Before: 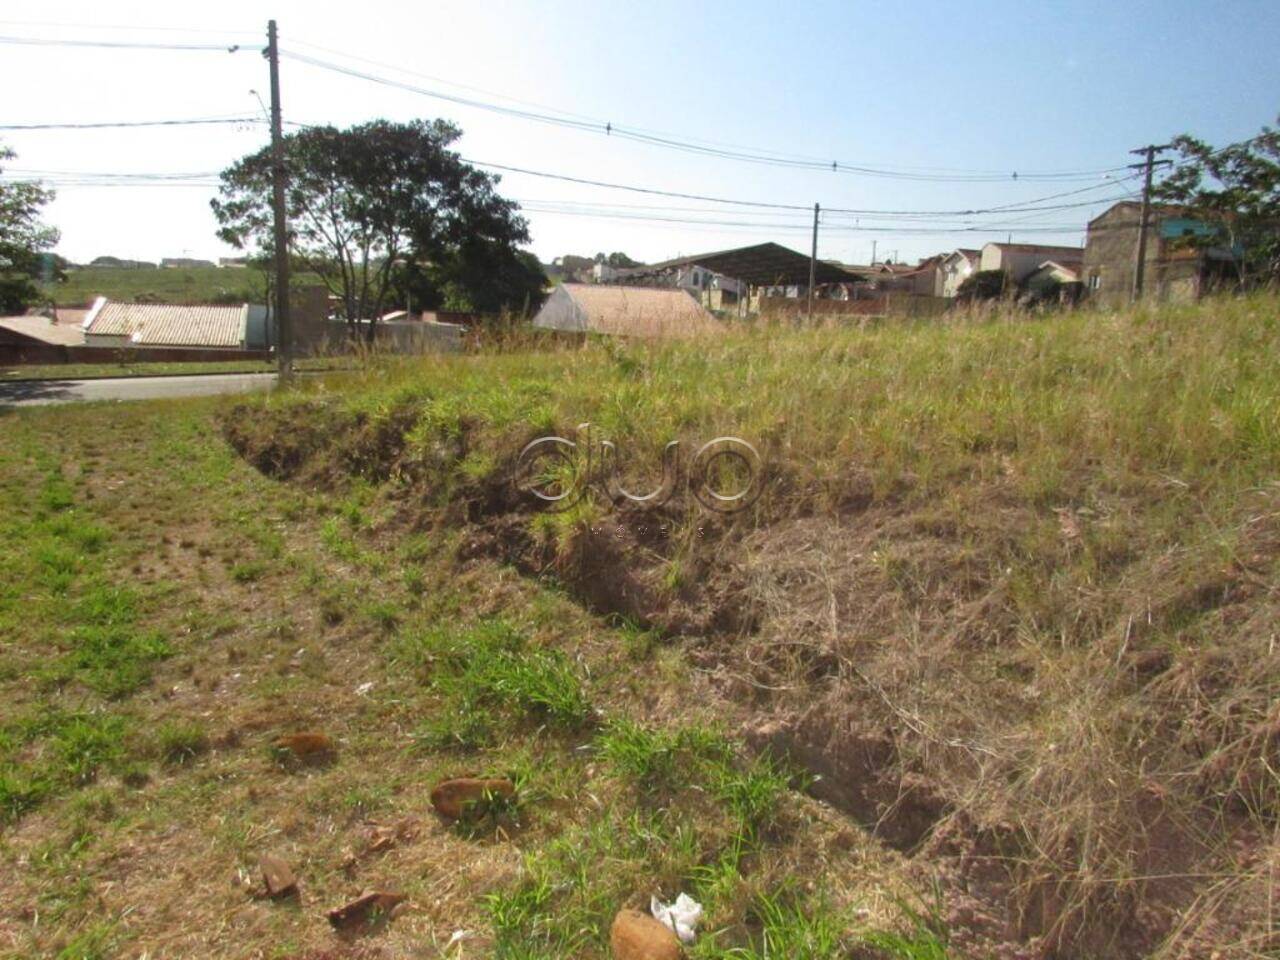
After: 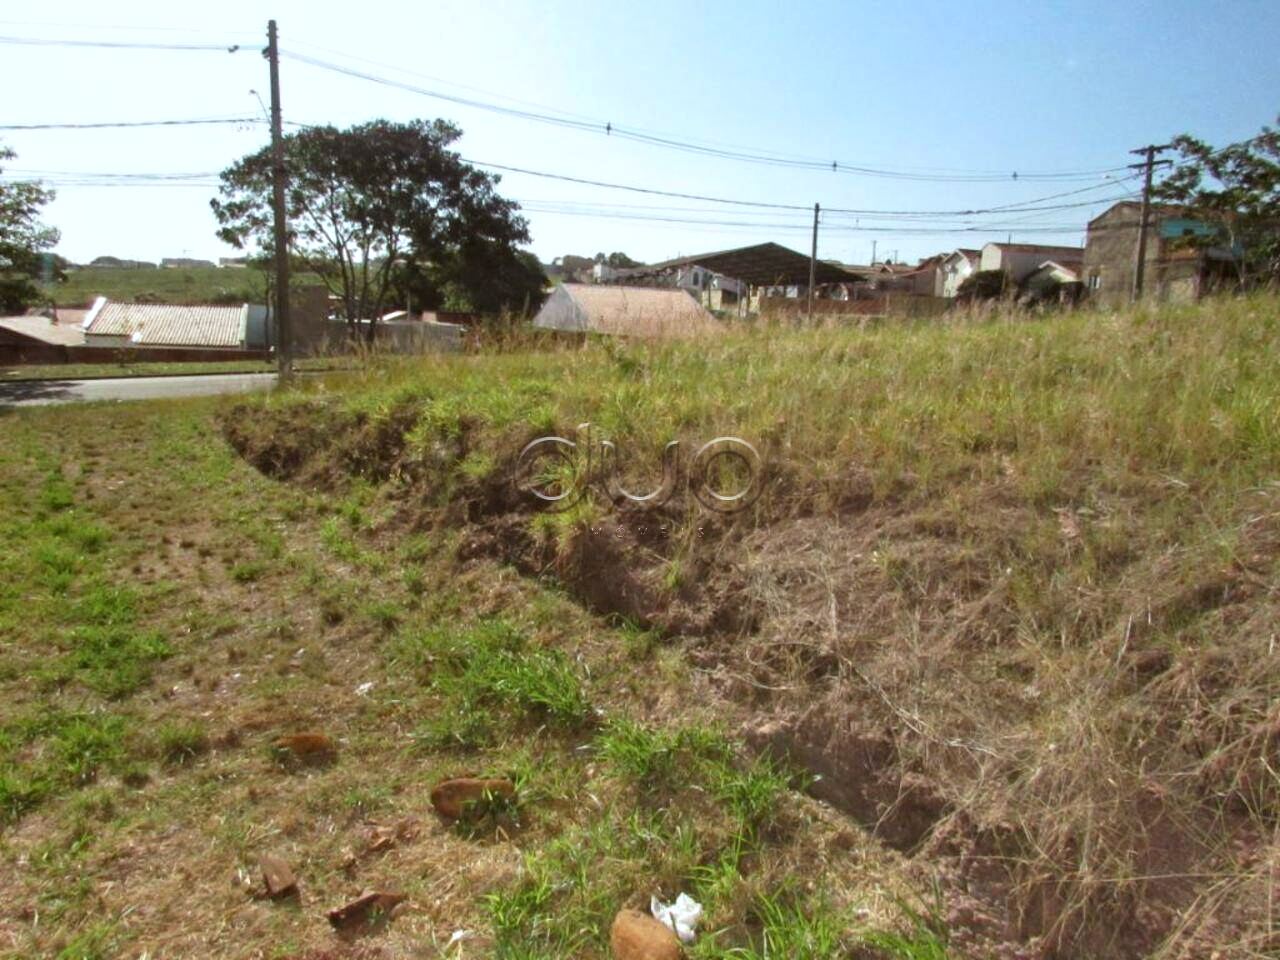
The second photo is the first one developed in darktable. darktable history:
color correction: highlights a* -3.62, highlights b* -6.93, shadows a* 3.05, shadows b* 5.42
contrast equalizer: octaves 7, y [[0.5, 0.488, 0.462, 0.461, 0.491, 0.5], [0.5 ×6], [0.5 ×6], [0 ×6], [0 ×6]], mix -0.99
